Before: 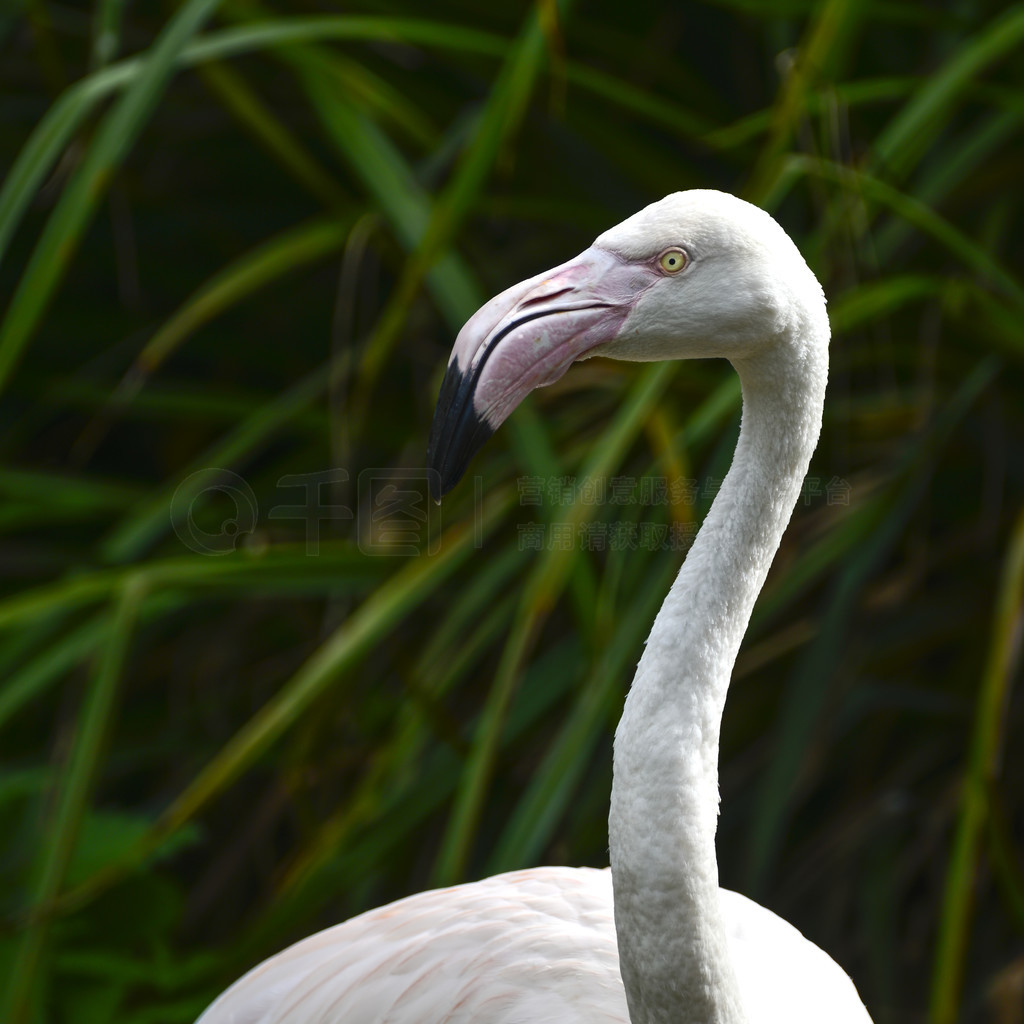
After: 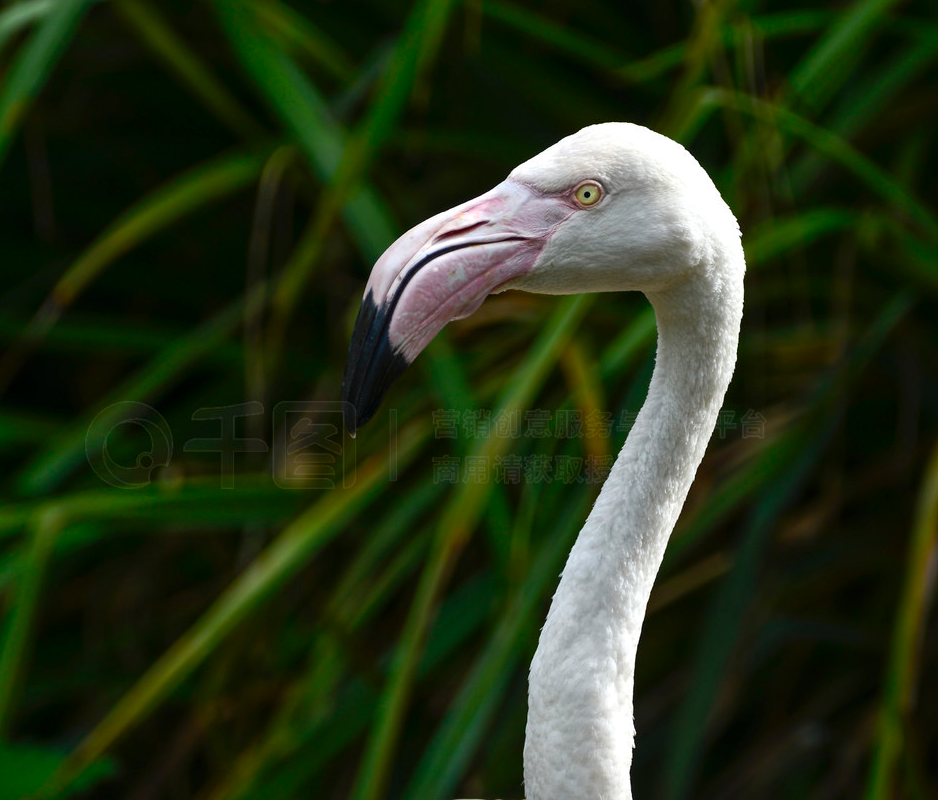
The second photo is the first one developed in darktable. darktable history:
crop: left 8.377%, top 6.6%, bottom 15.213%
local contrast: mode bilateral grid, contrast 15, coarseness 36, detail 106%, midtone range 0.2
